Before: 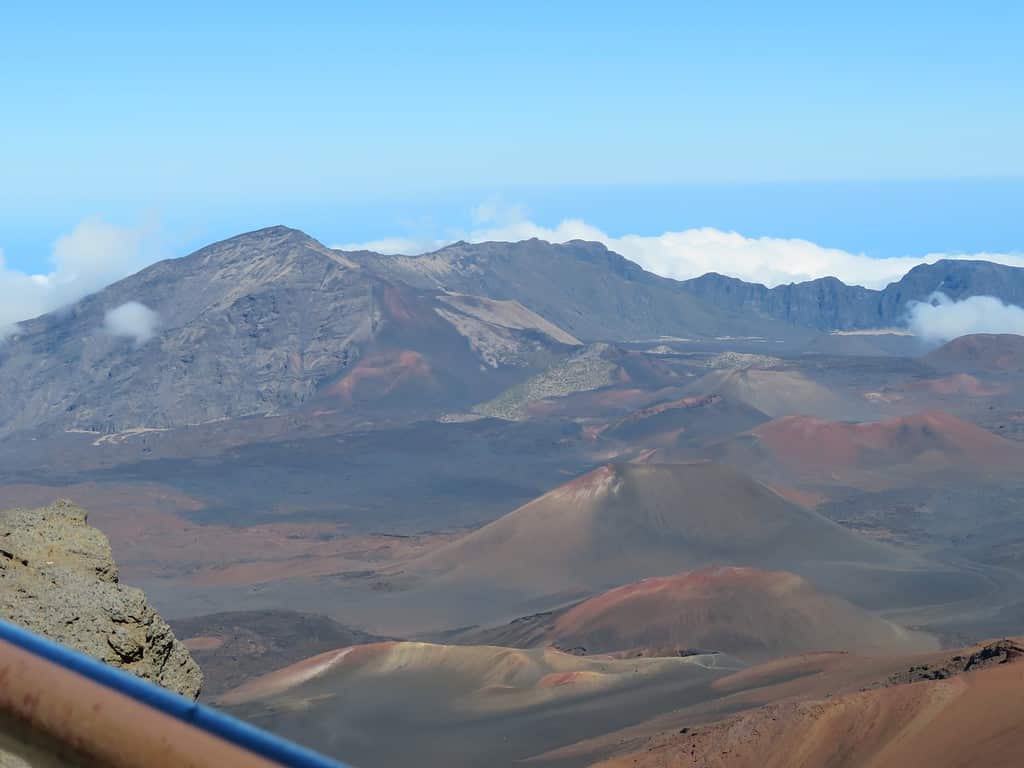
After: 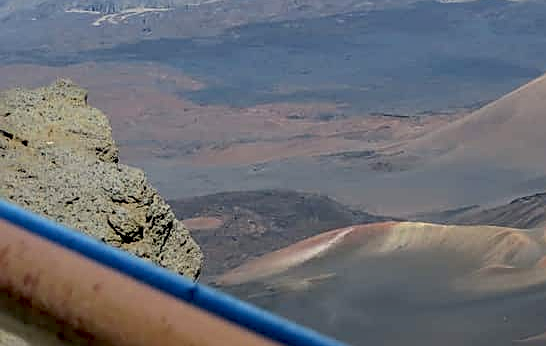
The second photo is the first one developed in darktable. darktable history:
sharpen: on, module defaults
exposure: black level correction 0.009, exposure 0.119 EV, compensate highlight preservation false
shadows and highlights: shadows 40, highlights -60
crop and rotate: top 54.778%, right 46.61%, bottom 0.159%
local contrast: detail 130%
